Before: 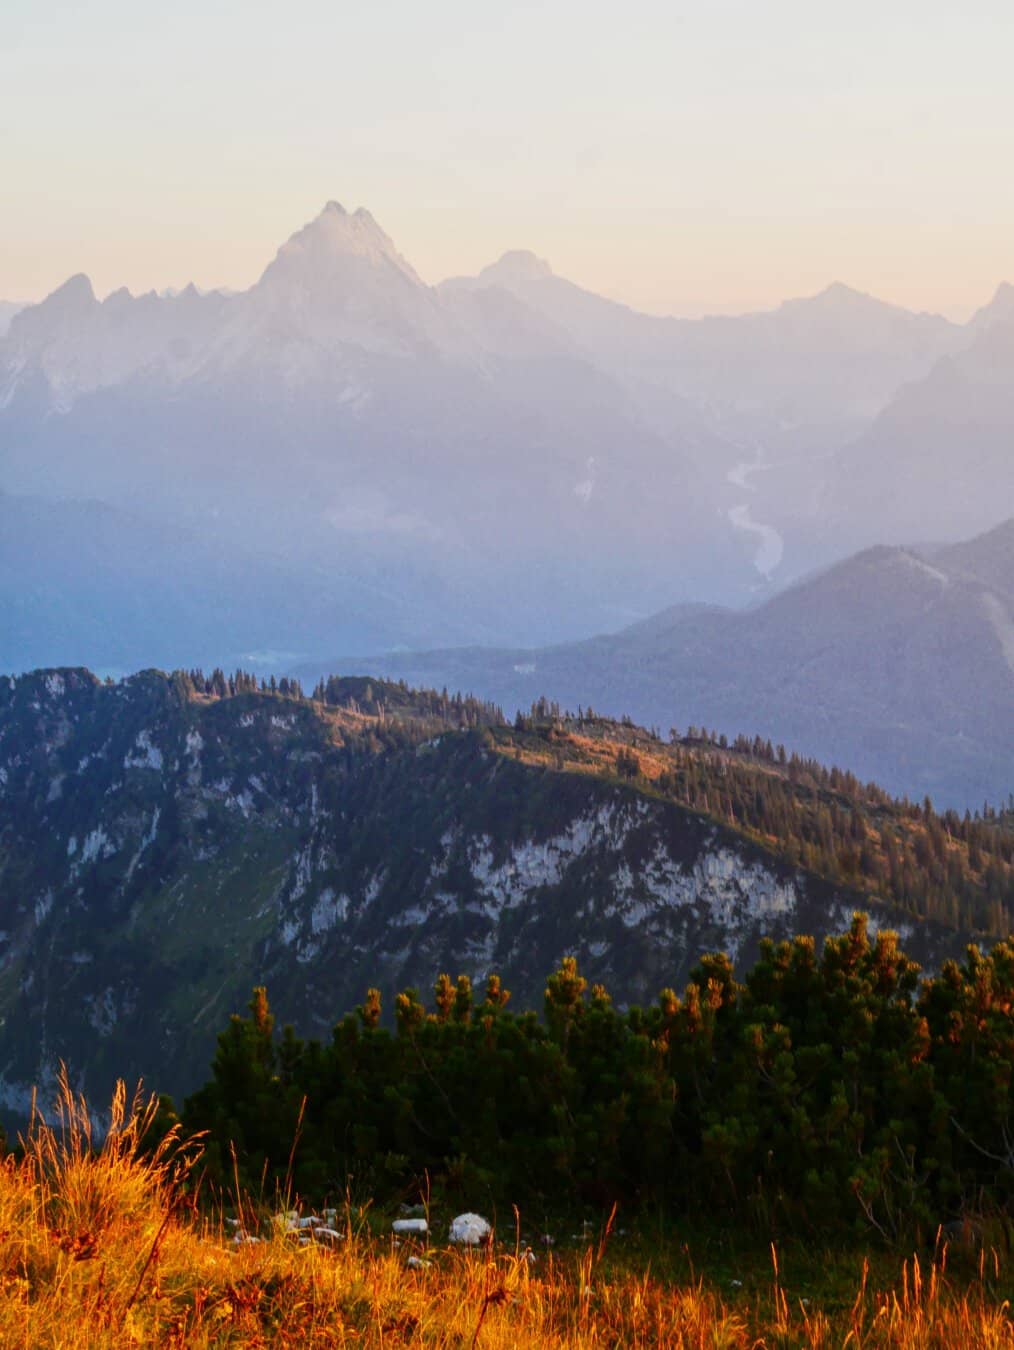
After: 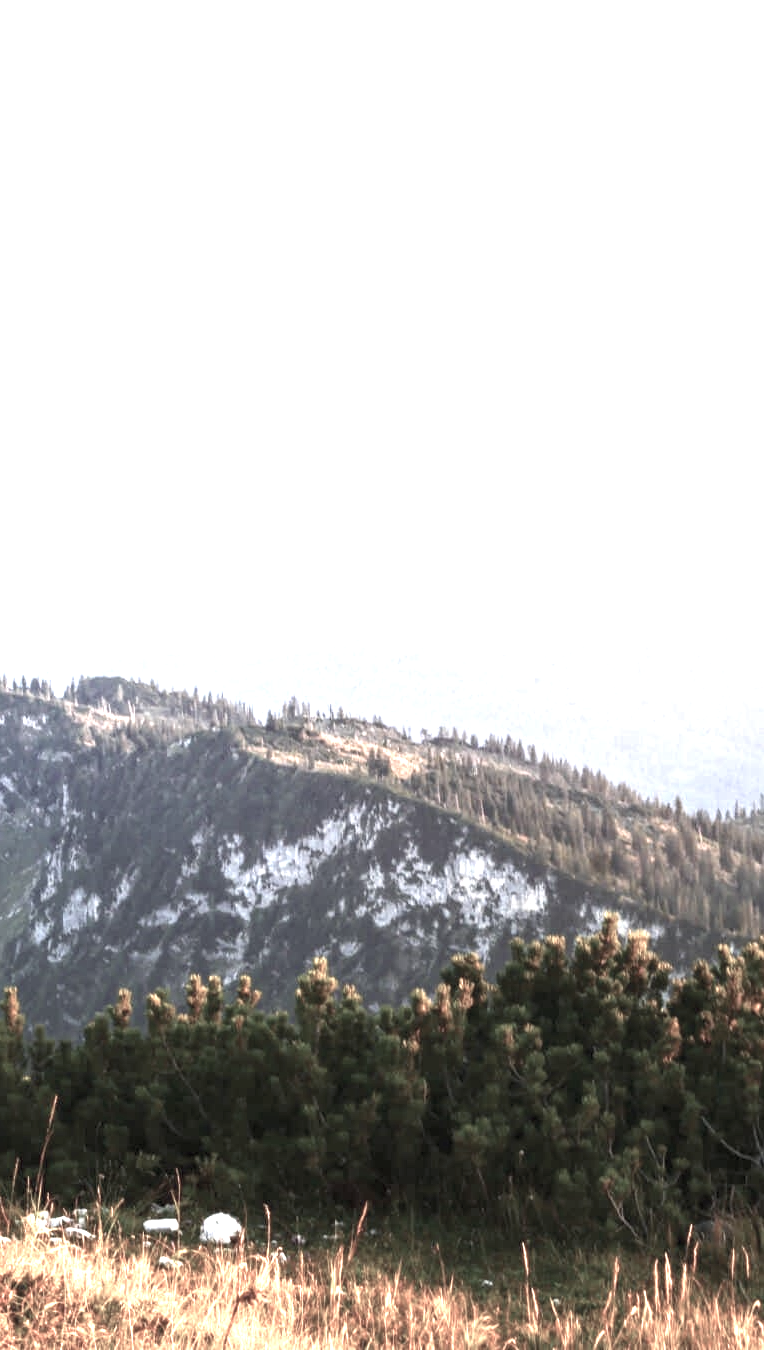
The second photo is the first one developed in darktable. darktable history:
crop and rotate: left 24.584%
exposure: black level correction 0, exposure 2.292 EV, compensate highlight preservation false
color correction: highlights b* -0.059, saturation 0.317
